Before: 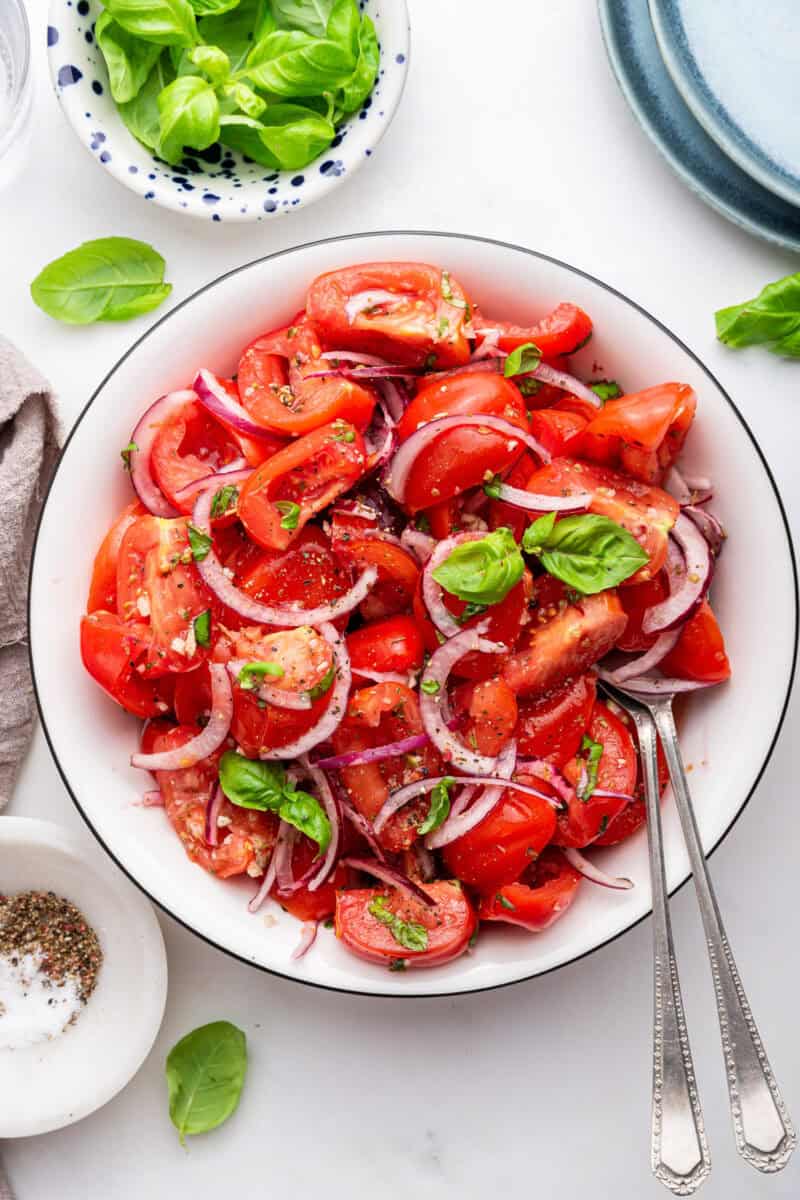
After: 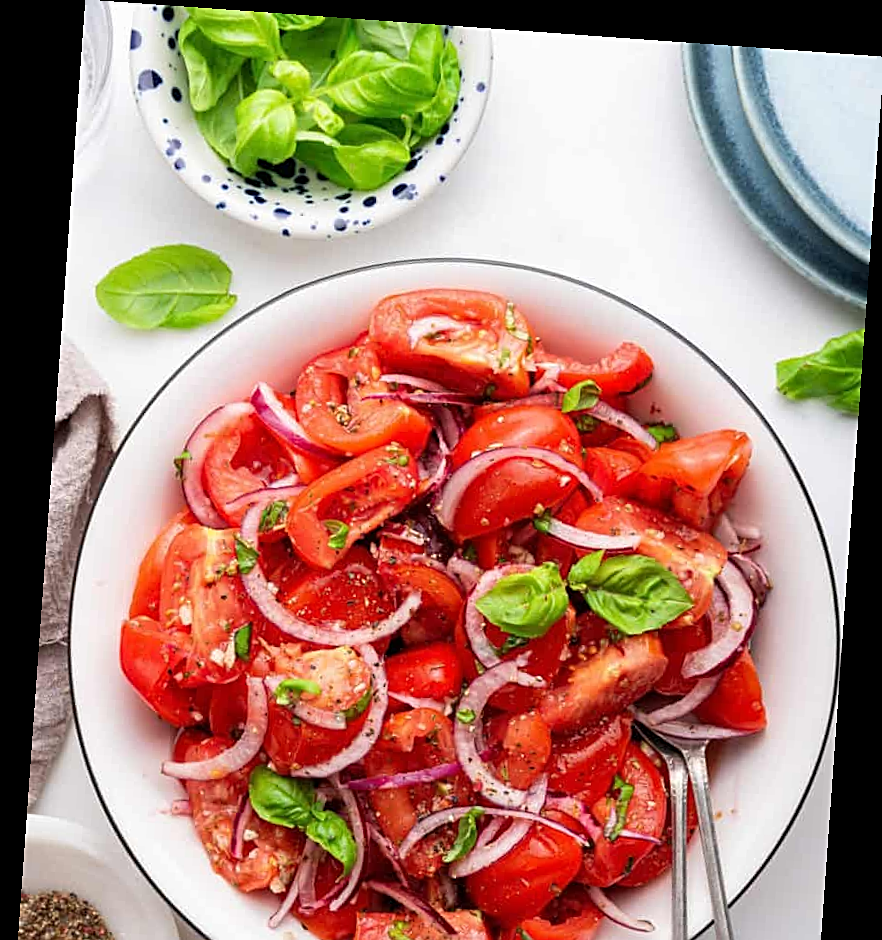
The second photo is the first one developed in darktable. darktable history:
rotate and perspective: rotation 4.1°, automatic cropping off
sharpen: on, module defaults
crop: bottom 24.967%
